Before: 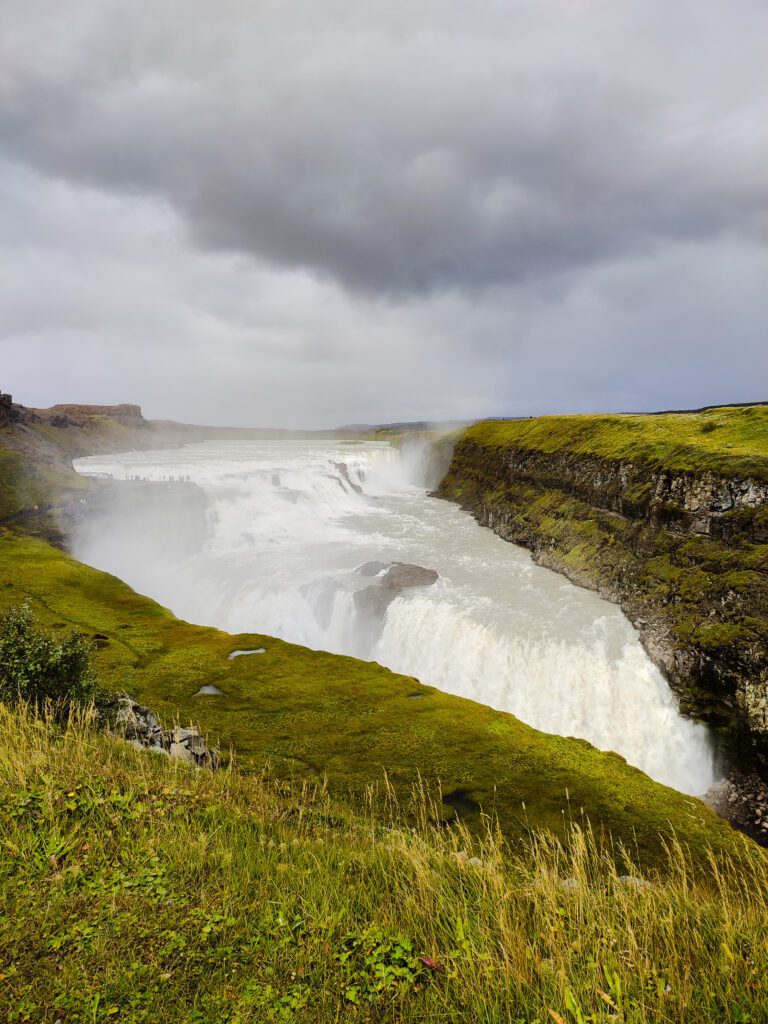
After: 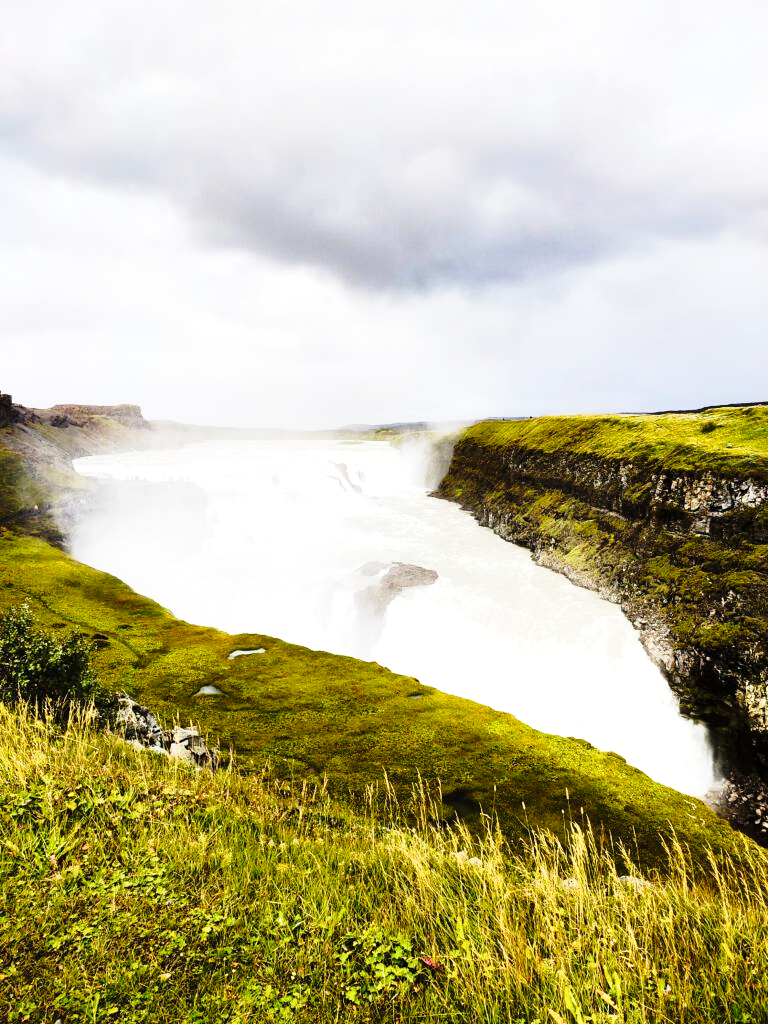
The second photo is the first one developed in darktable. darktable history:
tone equalizer: -8 EV -0.722 EV, -7 EV -0.712 EV, -6 EV -0.633 EV, -5 EV -0.419 EV, -3 EV 0.384 EV, -2 EV 0.6 EV, -1 EV 0.683 EV, +0 EV 0.768 EV, edges refinement/feathering 500, mask exposure compensation -1.57 EV, preserve details no
base curve: curves: ch0 [(0, 0) (0.028, 0.03) (0.121, 0.232) (0.46, 0.748) (0.859, 0.968) (1, 1)], preserve colors none
